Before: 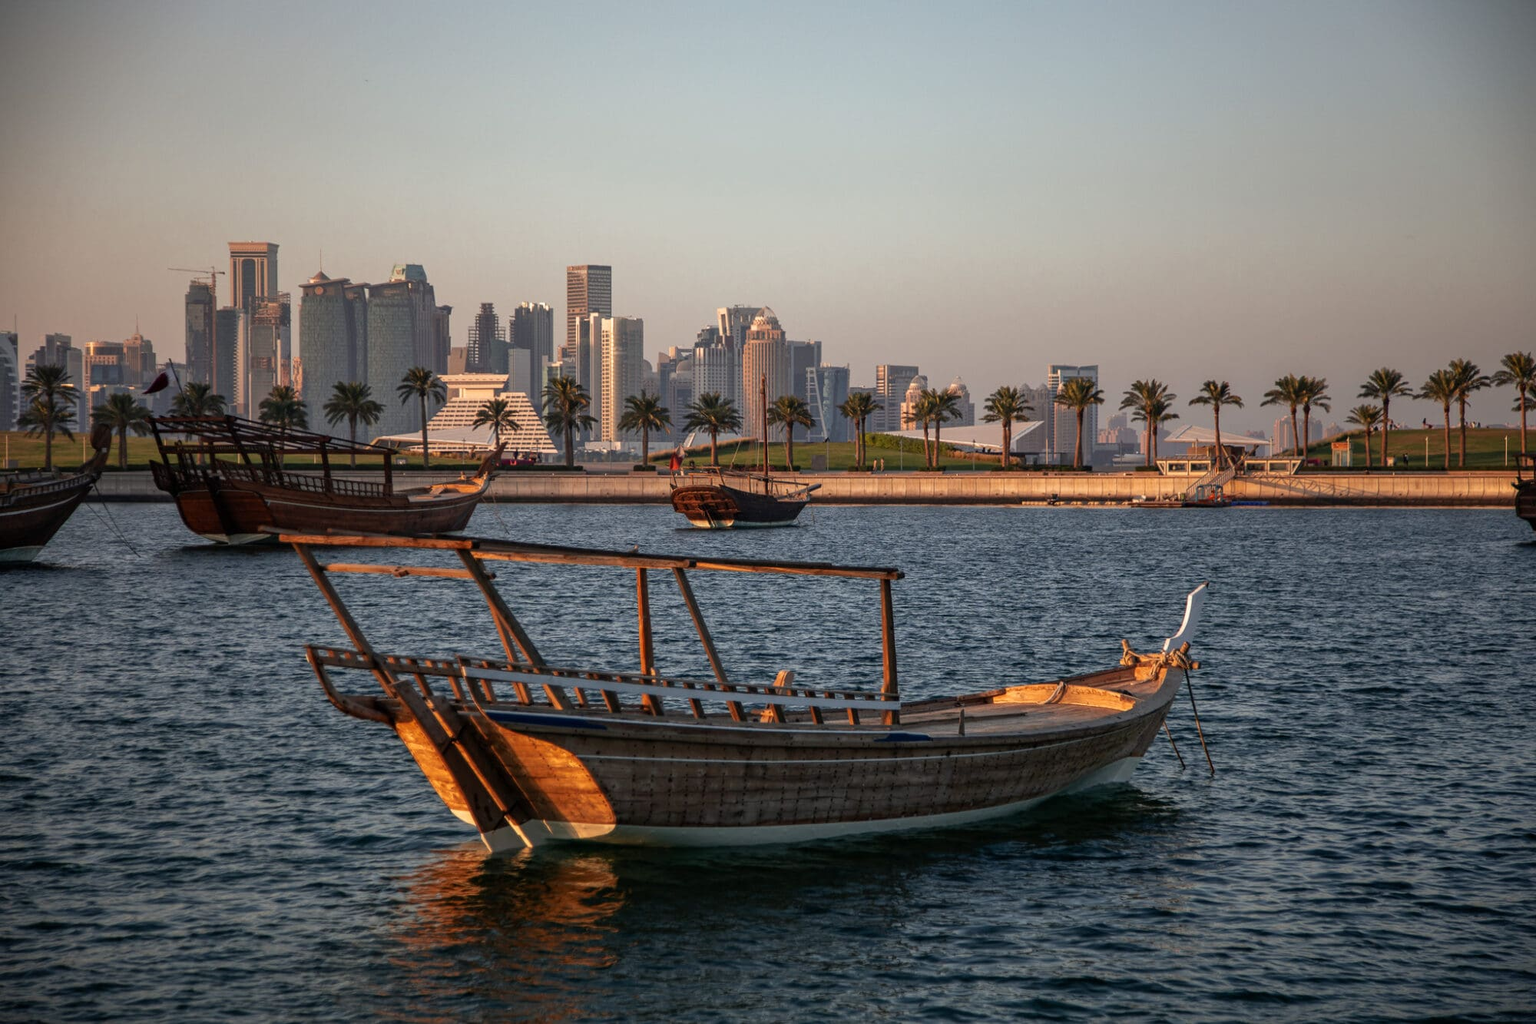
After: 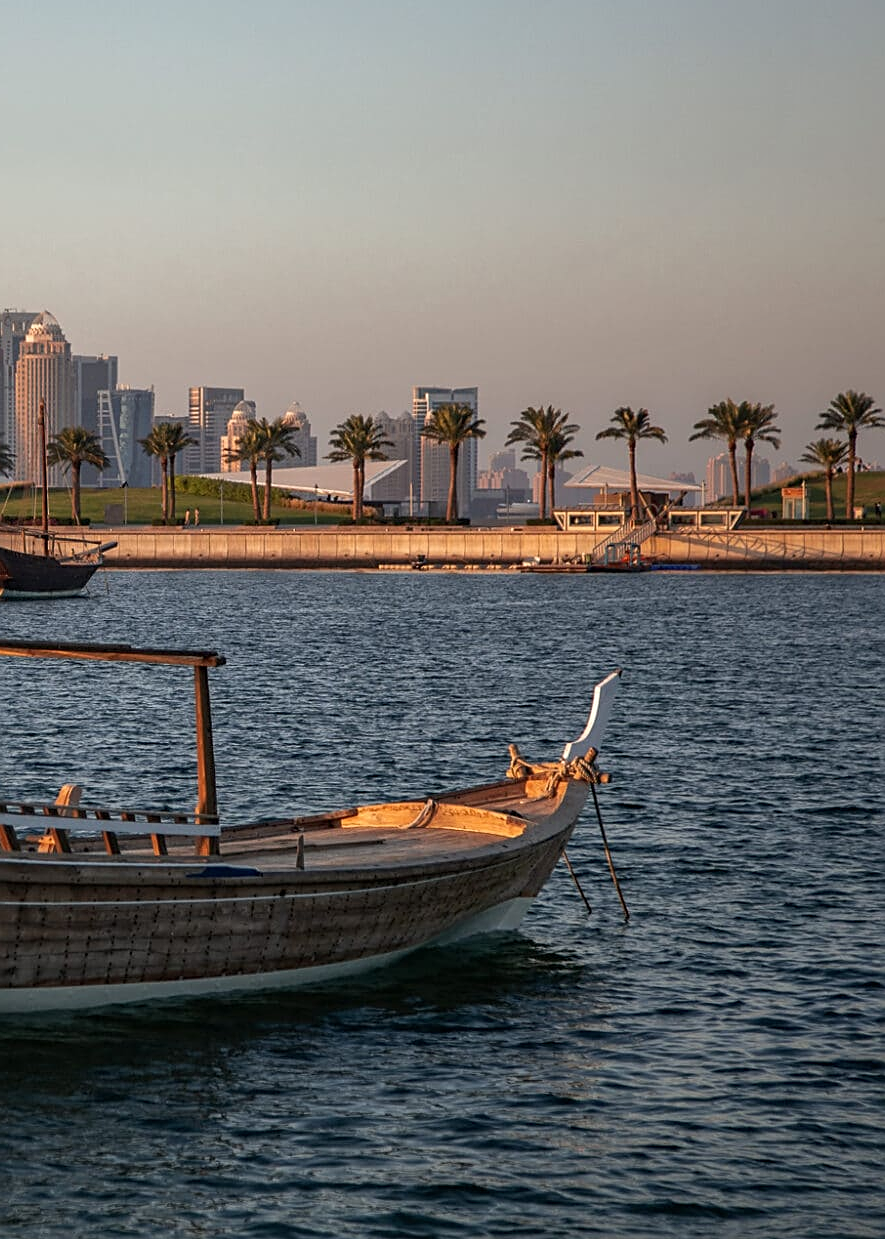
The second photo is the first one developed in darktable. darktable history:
sharpen: on, module defaults
shadows and highlights: shadows 20.55, highlights -20.99, soften with gaussian
crop: left 47.628%, top 6.643%, right 7.874%
